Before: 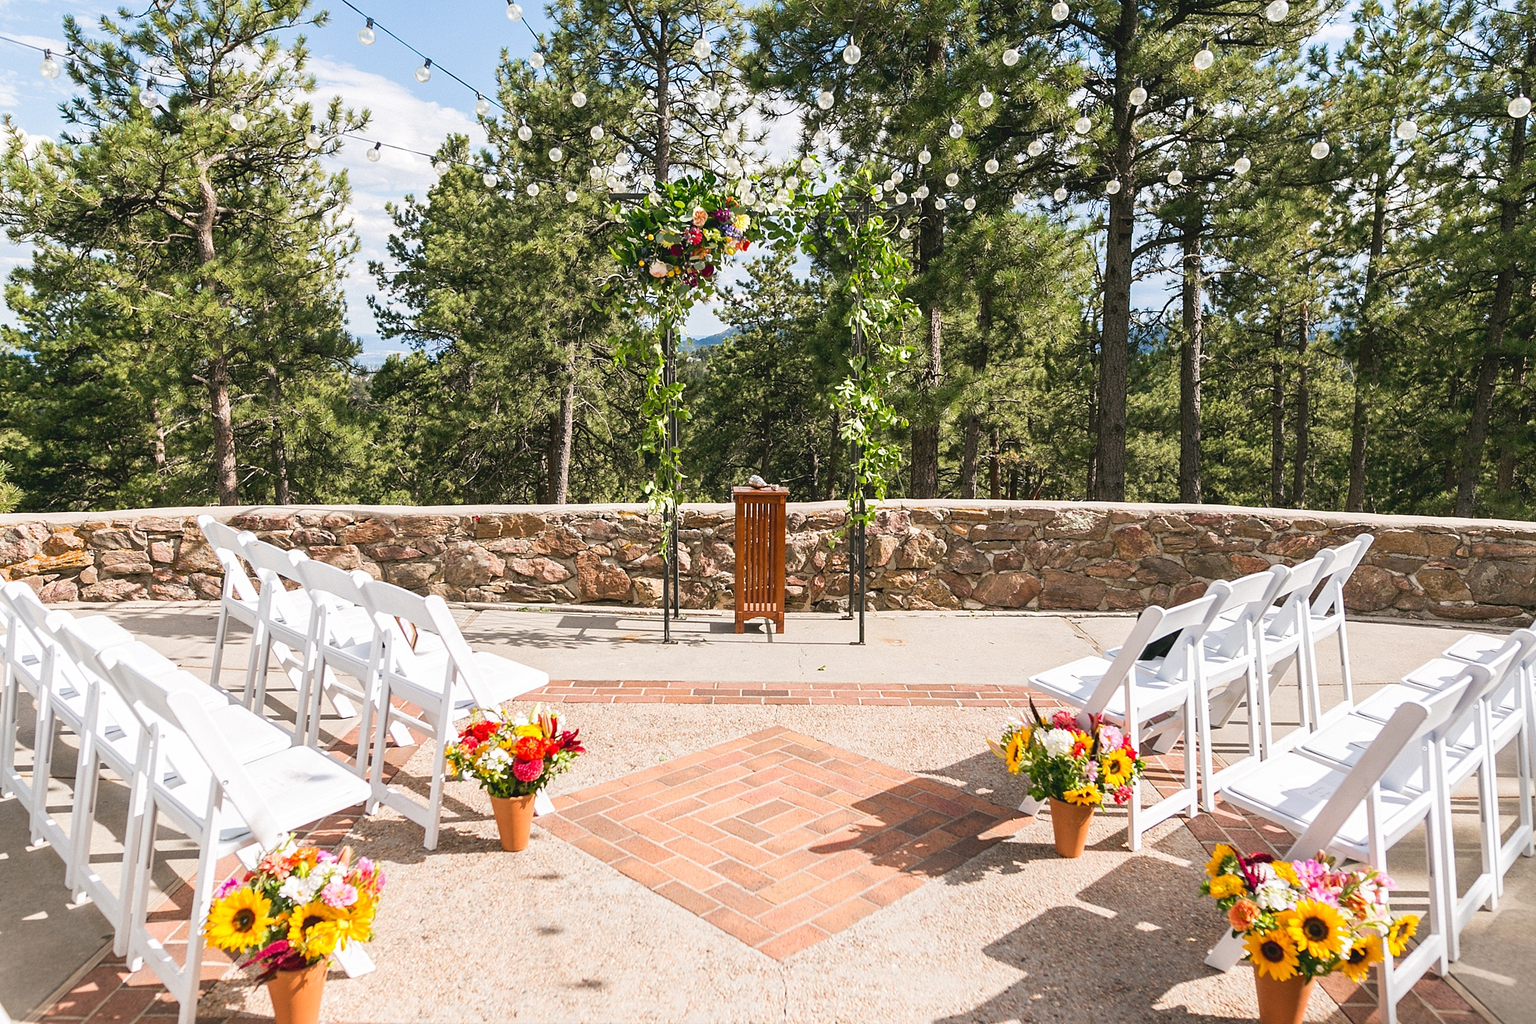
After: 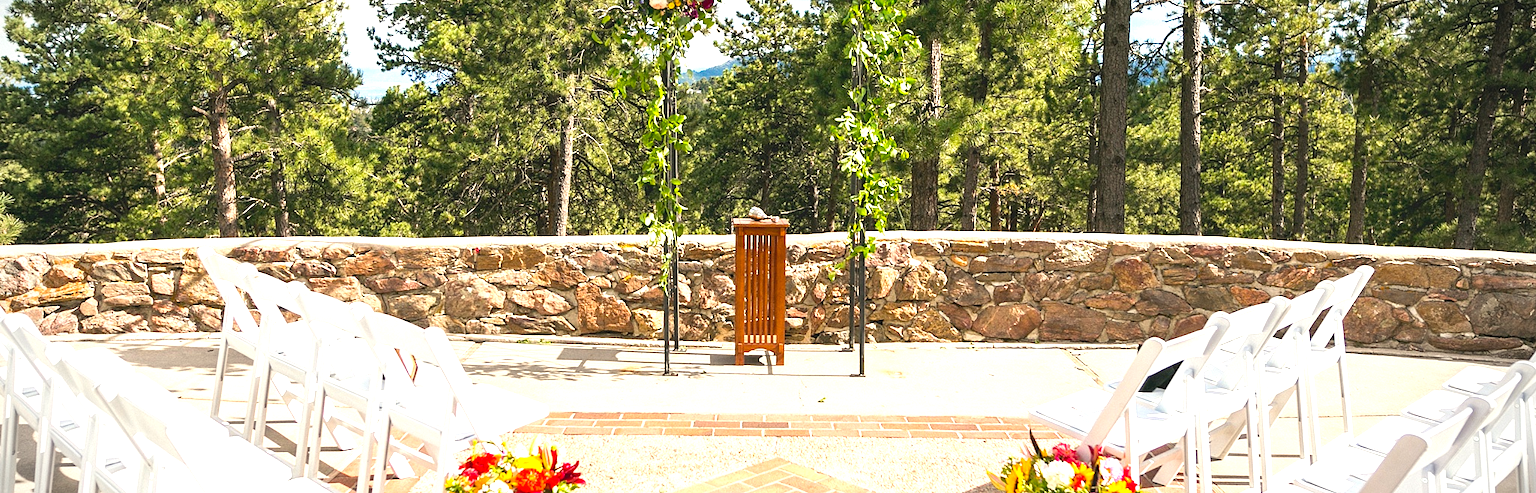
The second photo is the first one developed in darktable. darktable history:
color balance rgb: highlights gain › luminance 6.359%, highlights gain › chroma 2.638%, highlights gain › hue 91.47°, perceptual saturation grading › global saturation 10.143%, global vibrance 20%
vignetting: fall-off start 79.62%, width/height ratio 1.326
crop and rotate: top 26.266%, bottom 25.536%
exposure: black level correction 0, exposure 0.698 EV, compensate exposure bias true, compensate highlight preservation false
